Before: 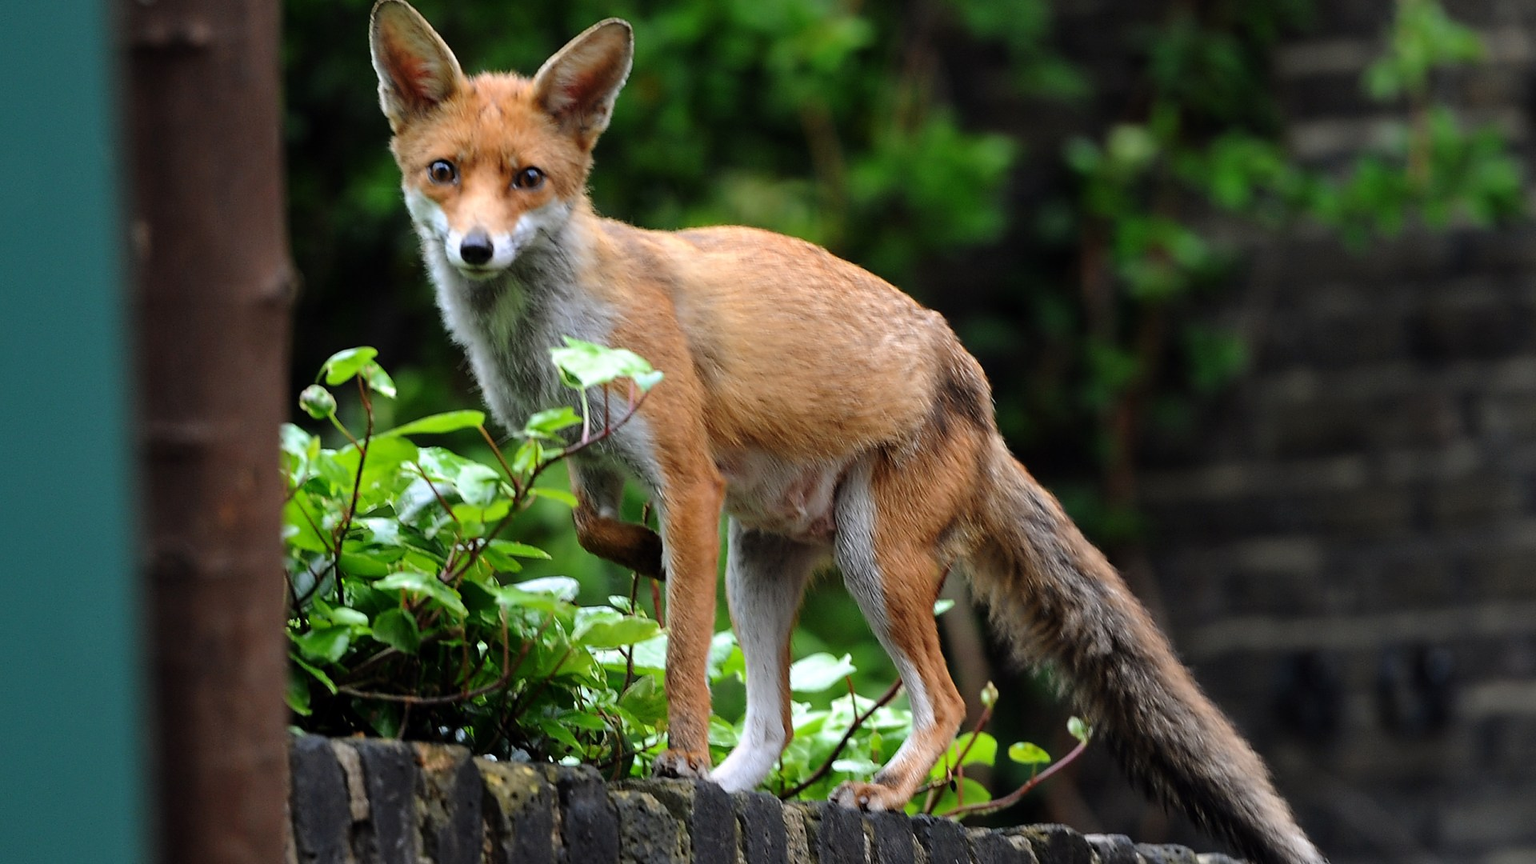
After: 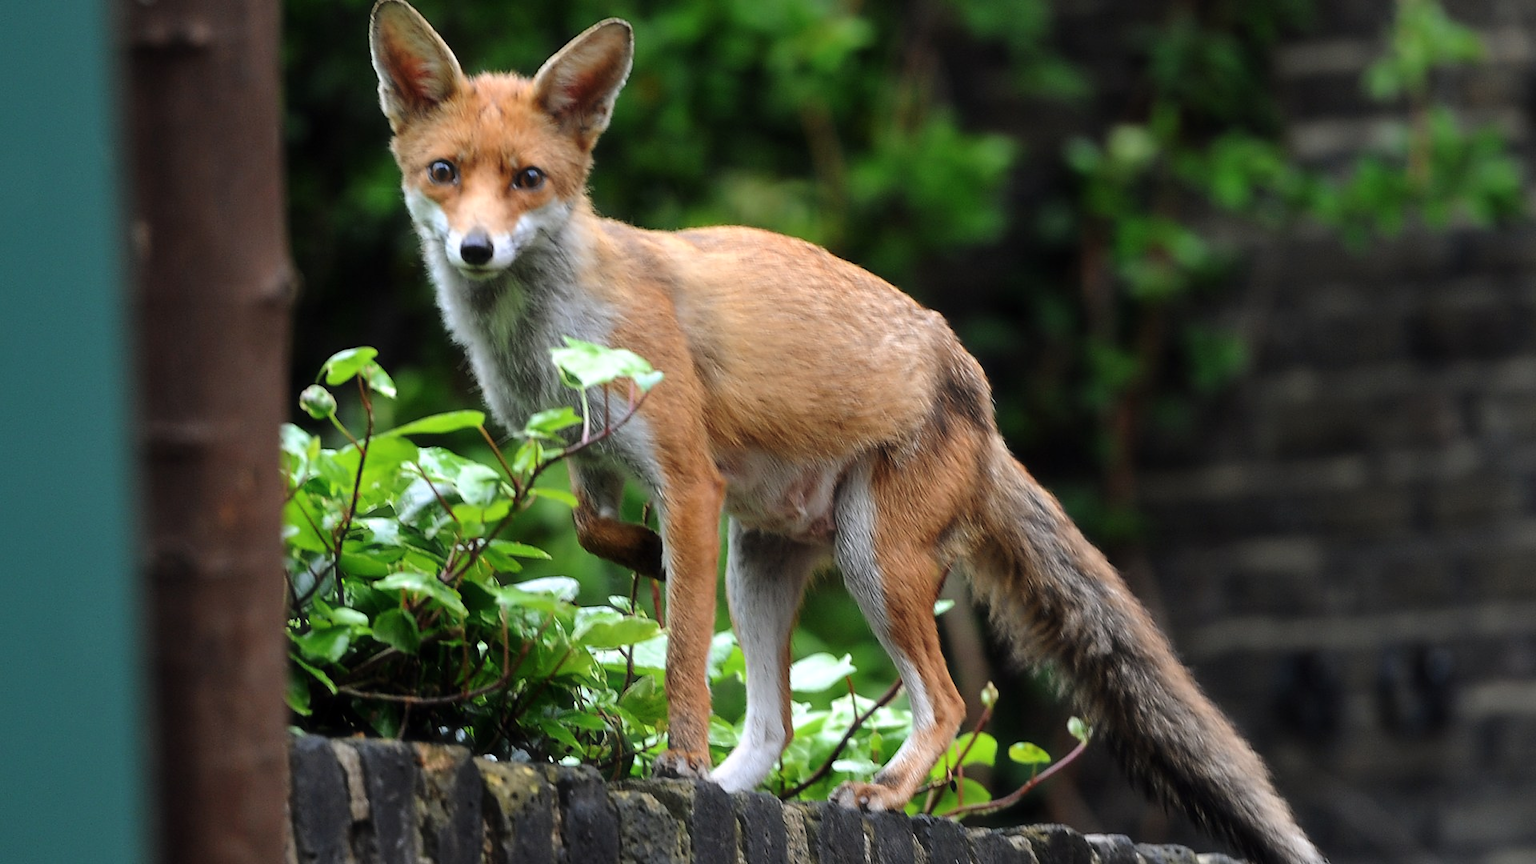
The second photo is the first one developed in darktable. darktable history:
shadows and highlights: shadows 12, white point adjustment 1.2, soften with gaussian
haze removal: strength -0.1, adaptive false
